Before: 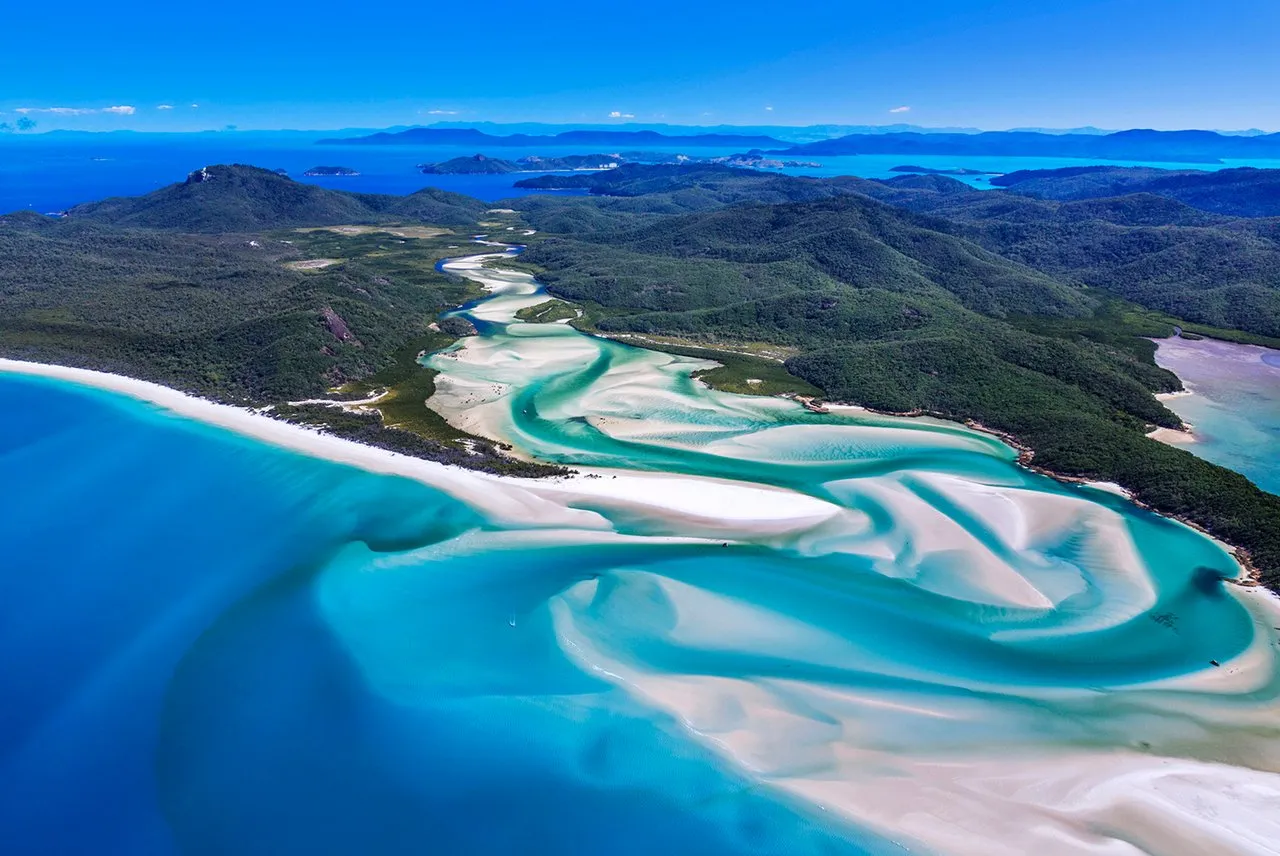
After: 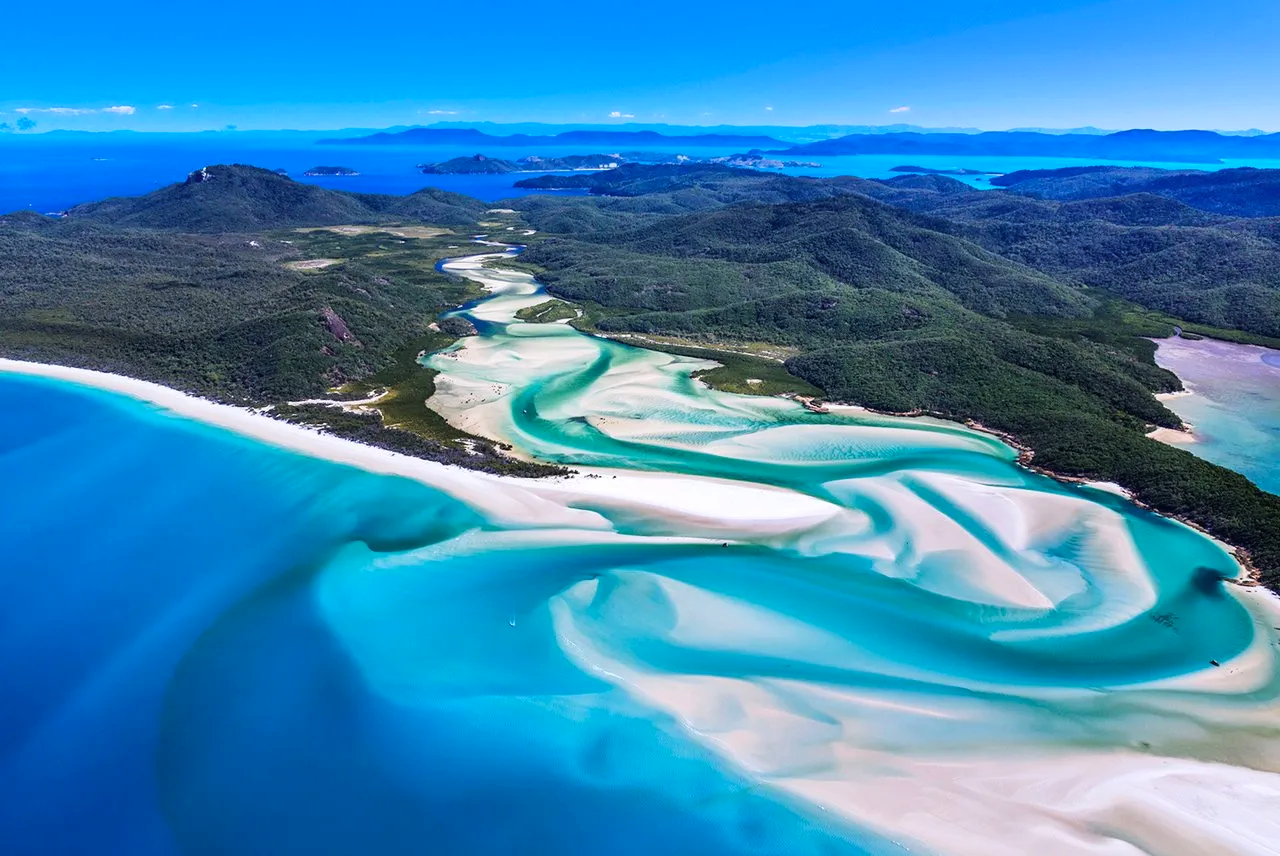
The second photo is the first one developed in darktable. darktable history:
tone curve: curves: ch0 [(0, 0.009) (0.037, 0.035) (0.131, 0.126) (0.275, 0.28) (0.476, 0.514) (0.617, 0.667) (0.704, 0.759) (0.813, 0.863) (0.911, 0.931) (0.997, 1)]; ch1 [(0, 0) (0.318, 0.271) (0.444, 0.438) (0.493, 0.496) (0.508, 0.5) (0.534, 0.535) (0.57, 0.582) (0.65, 0.664) (0.746, 0.764) (1, 1)]; ch2 [(0, 0) (0.246, 0.24) (0.36, 0.381) (0.415, 0.434) (0.476, 0.492) (0.502, 0.499) (0.522, 0.518) (0.533, 0.534) (0.586, 0.598) (0.634, 0.643) (0.706, 0.717) (0.853, 0.83) (1, 0.951)], color space Lab, linked channels, preserve colors none
